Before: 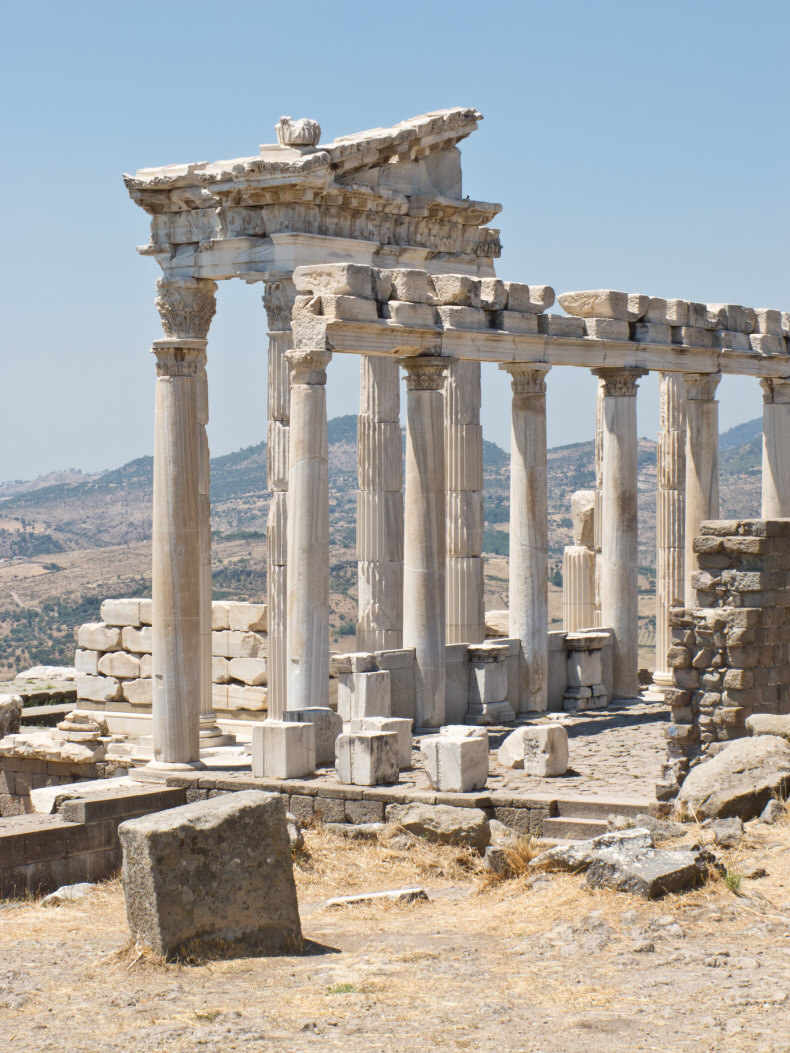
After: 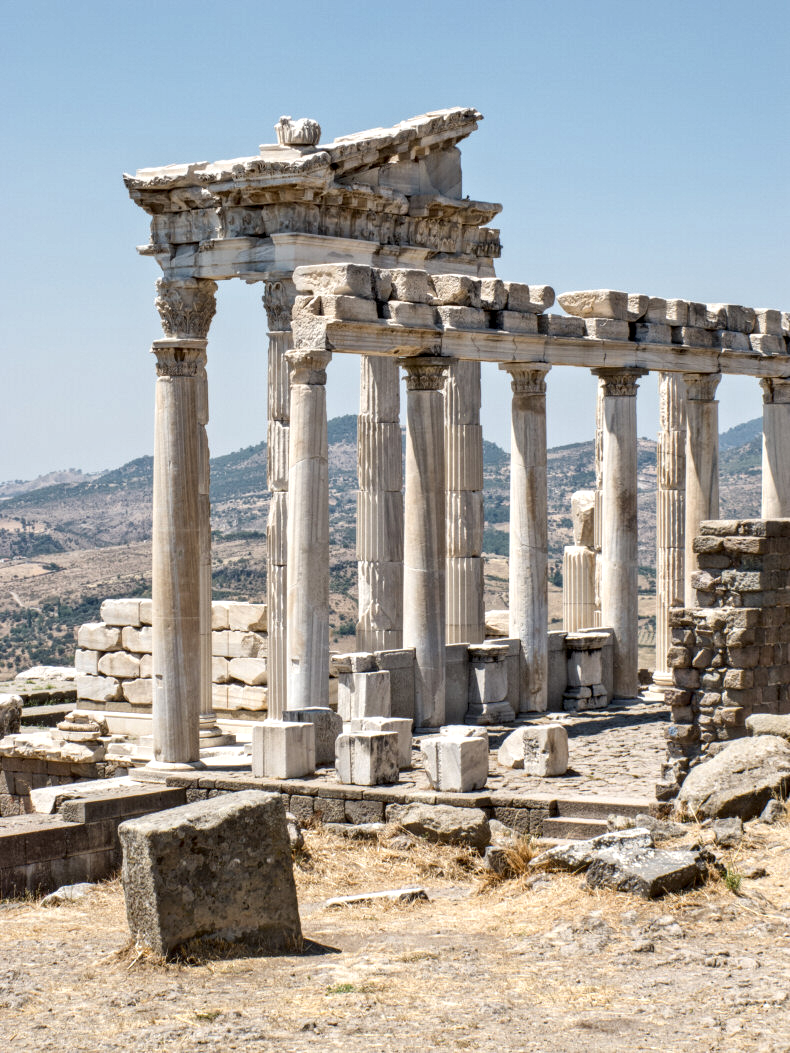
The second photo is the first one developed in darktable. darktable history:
local contrast: highlights 60%, shadows 60%, detail 160%
exposure: black level correction 0.001, compensate highlight preservation false
